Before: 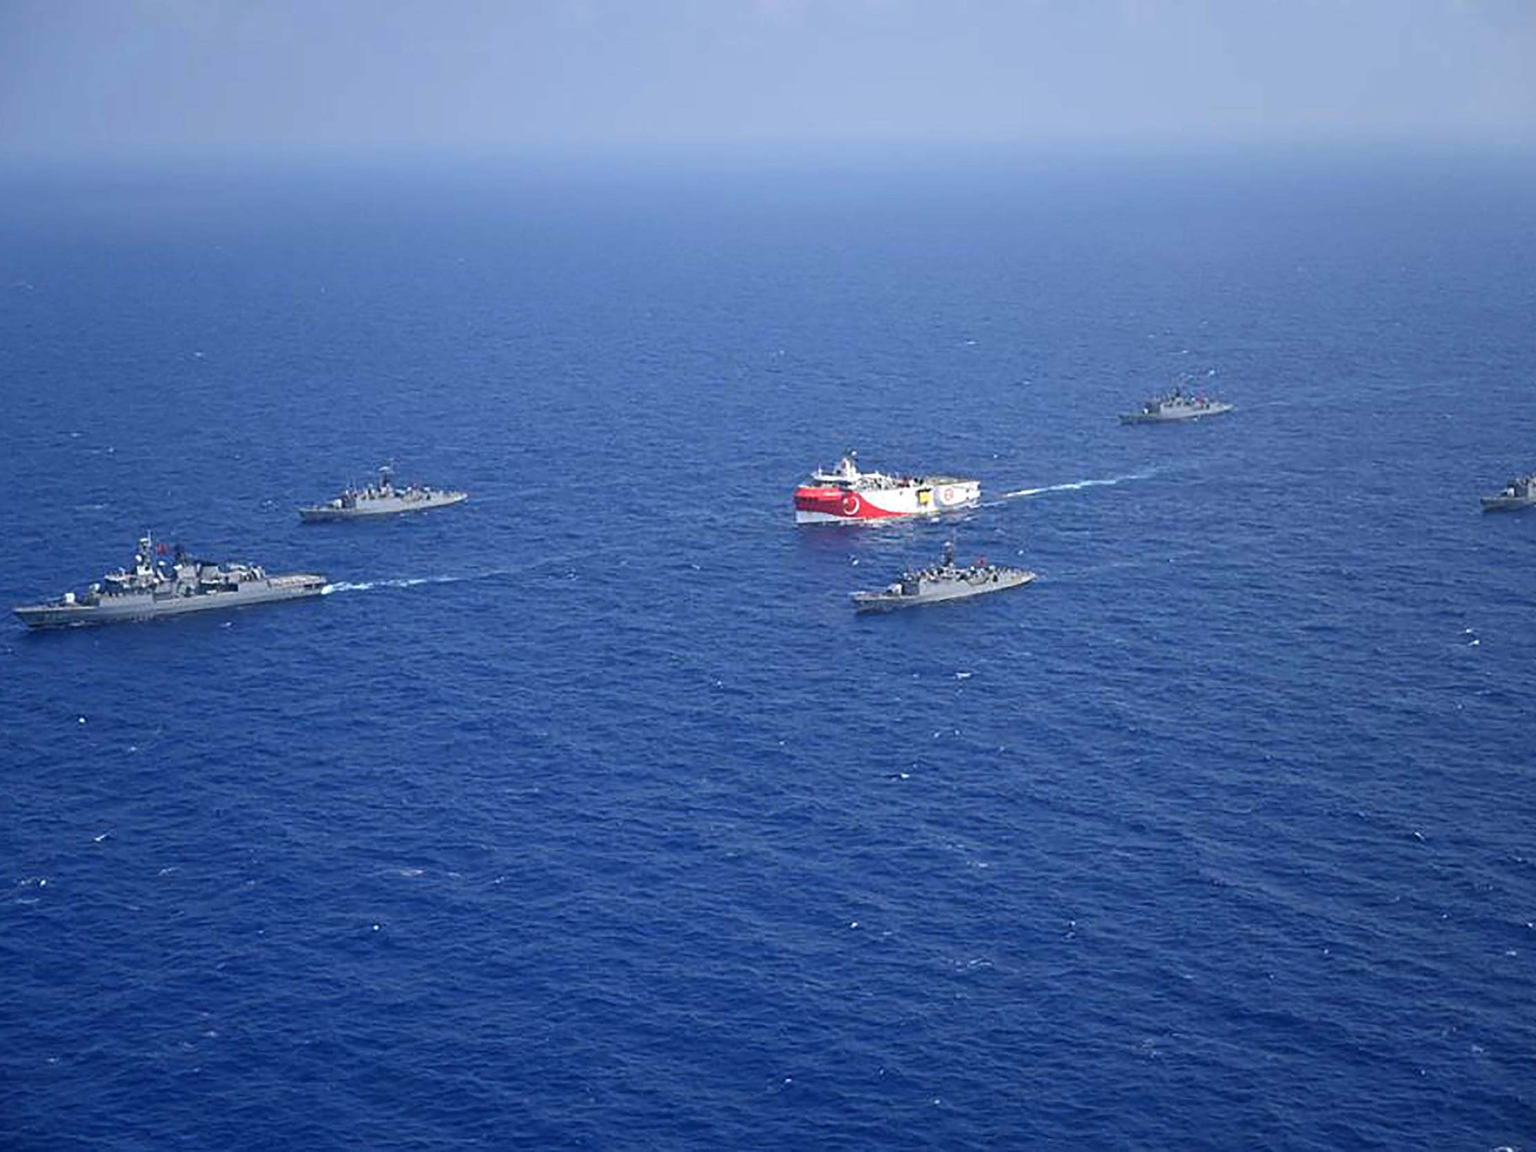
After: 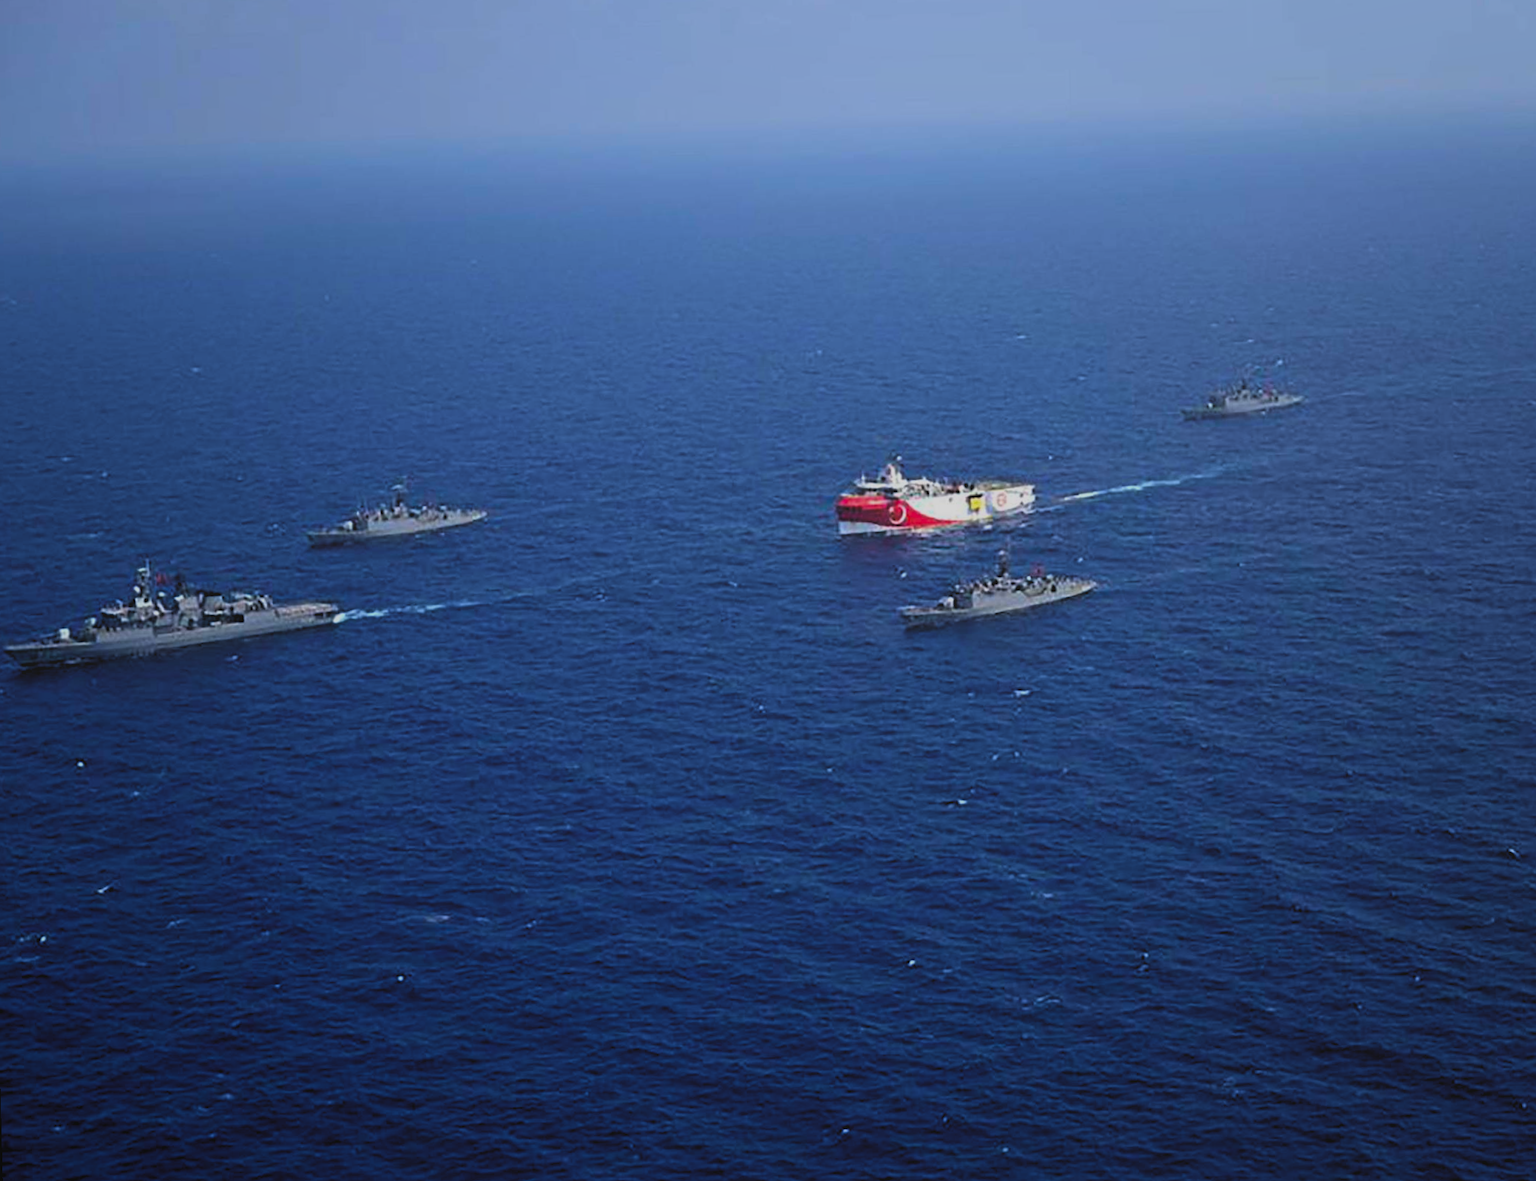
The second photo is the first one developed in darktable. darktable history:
local contrast: detail 70%
crop and rotate: right 5.167%
color balance rgb: perceptual saturation grading › global saturation 20%, global vibrance 20%
levels: levels [0.116, 0.574, 1]
exposure: compensate exposure bias true, compensate highlight preservation false
rotate and perspective: rotation -1.42°, crop left 0.016, crop right 0.984, crop top 0.035, crop bottom 0.965
